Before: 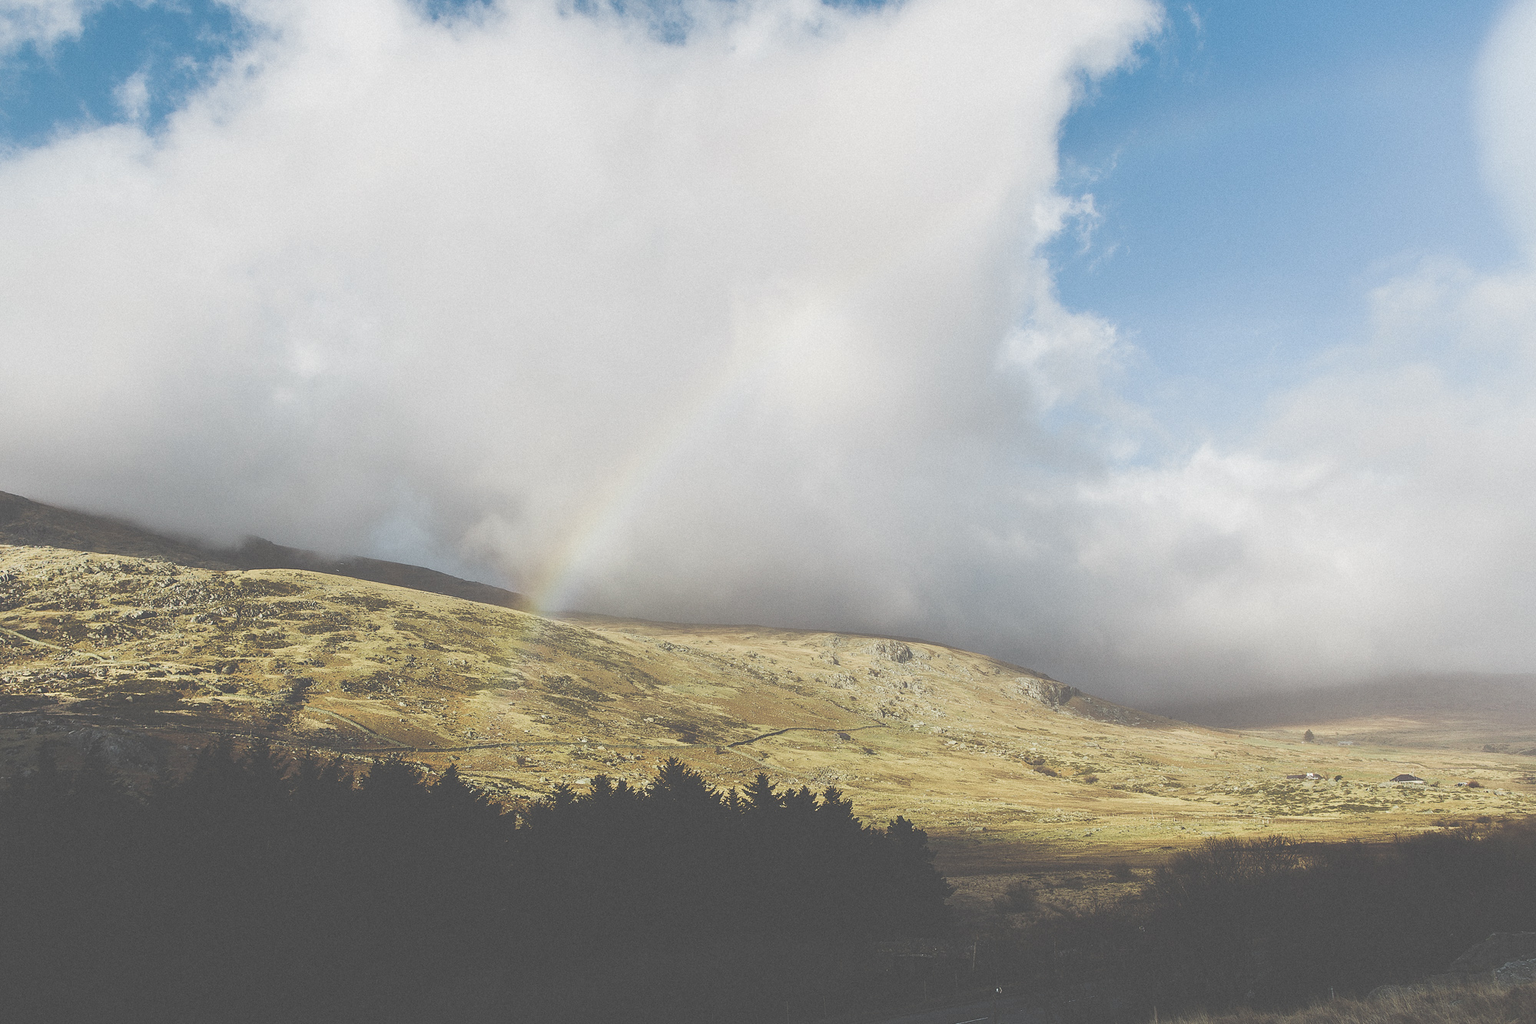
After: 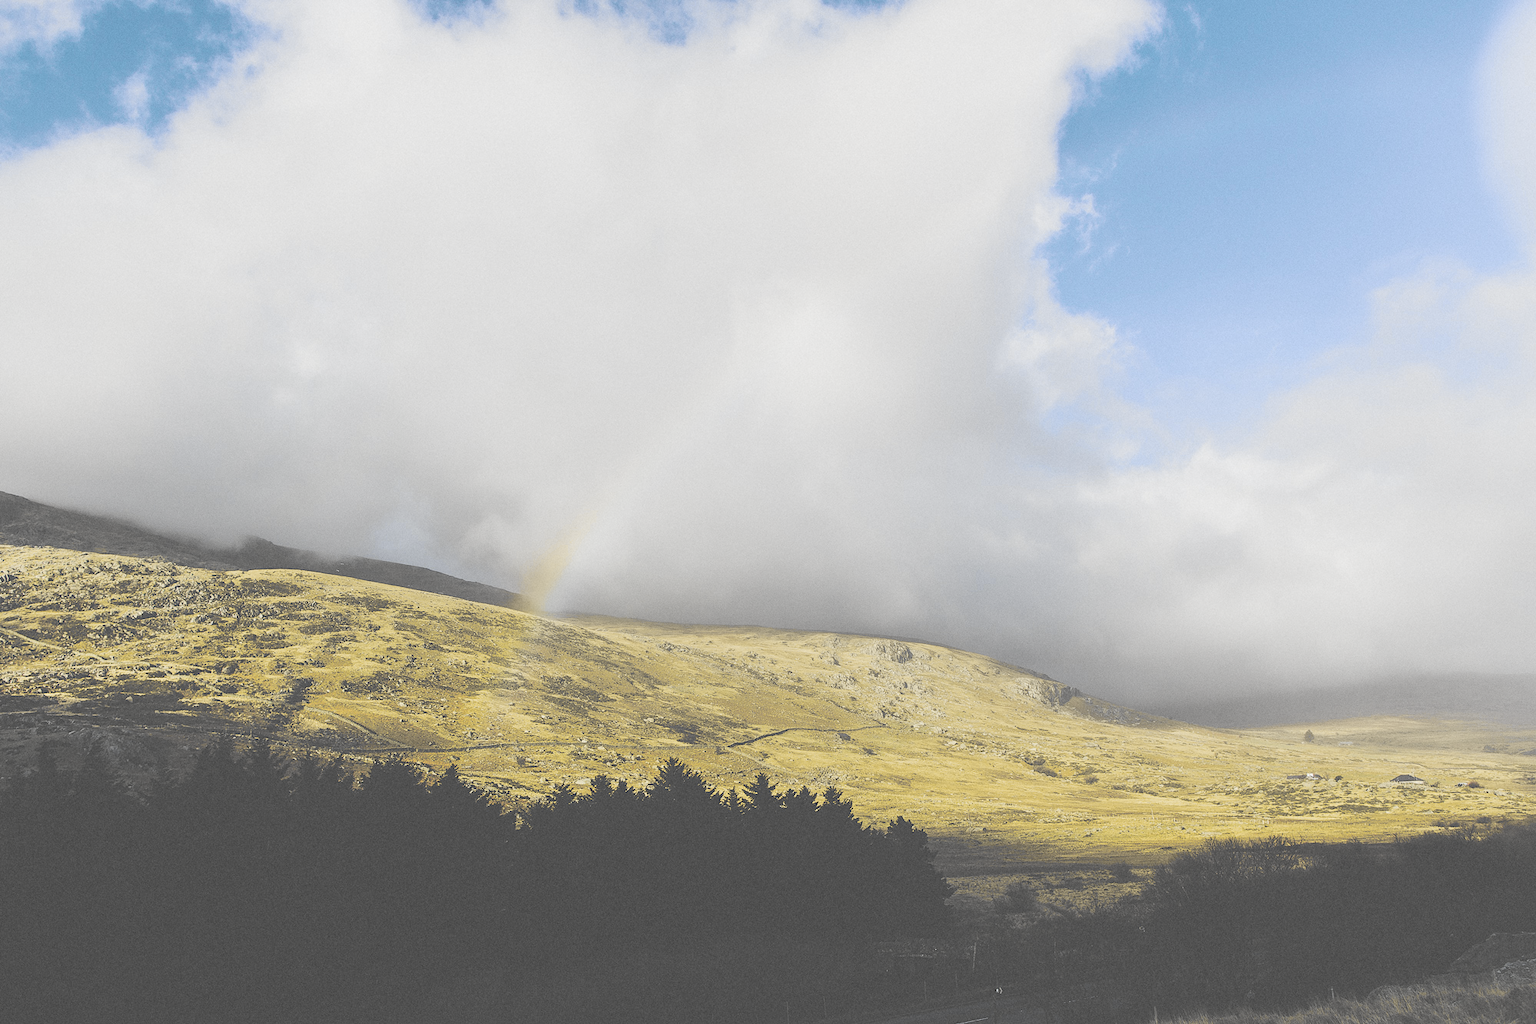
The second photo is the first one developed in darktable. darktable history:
tone curve: curves: ch0 [(0, 0.01) (0.097, 0.07) (0.204, 0.173) (0.447, 0.517) (0.539, 0.624) (0.733, 0.791) (0.879, 0.898) (1, 0.98)]; ch1 [(0, 0) (0.393, 0.415) (0.447, 0.448) (0.485, 0.494) (0.523, 0.509) (0.545, 0.541) (0.574, 0.561) (0.648, 0.674) (1, 1)]; ch2 [(0, 0) (0.369, 0.388) (0.449, 0.431) (0.499, 0.5) (0.521, 0.51) (0.53, 0.54) (0.564, 0.569) (0.674, 0.735) (1, 1)], color space Lab, independent channels, preserve colors none
